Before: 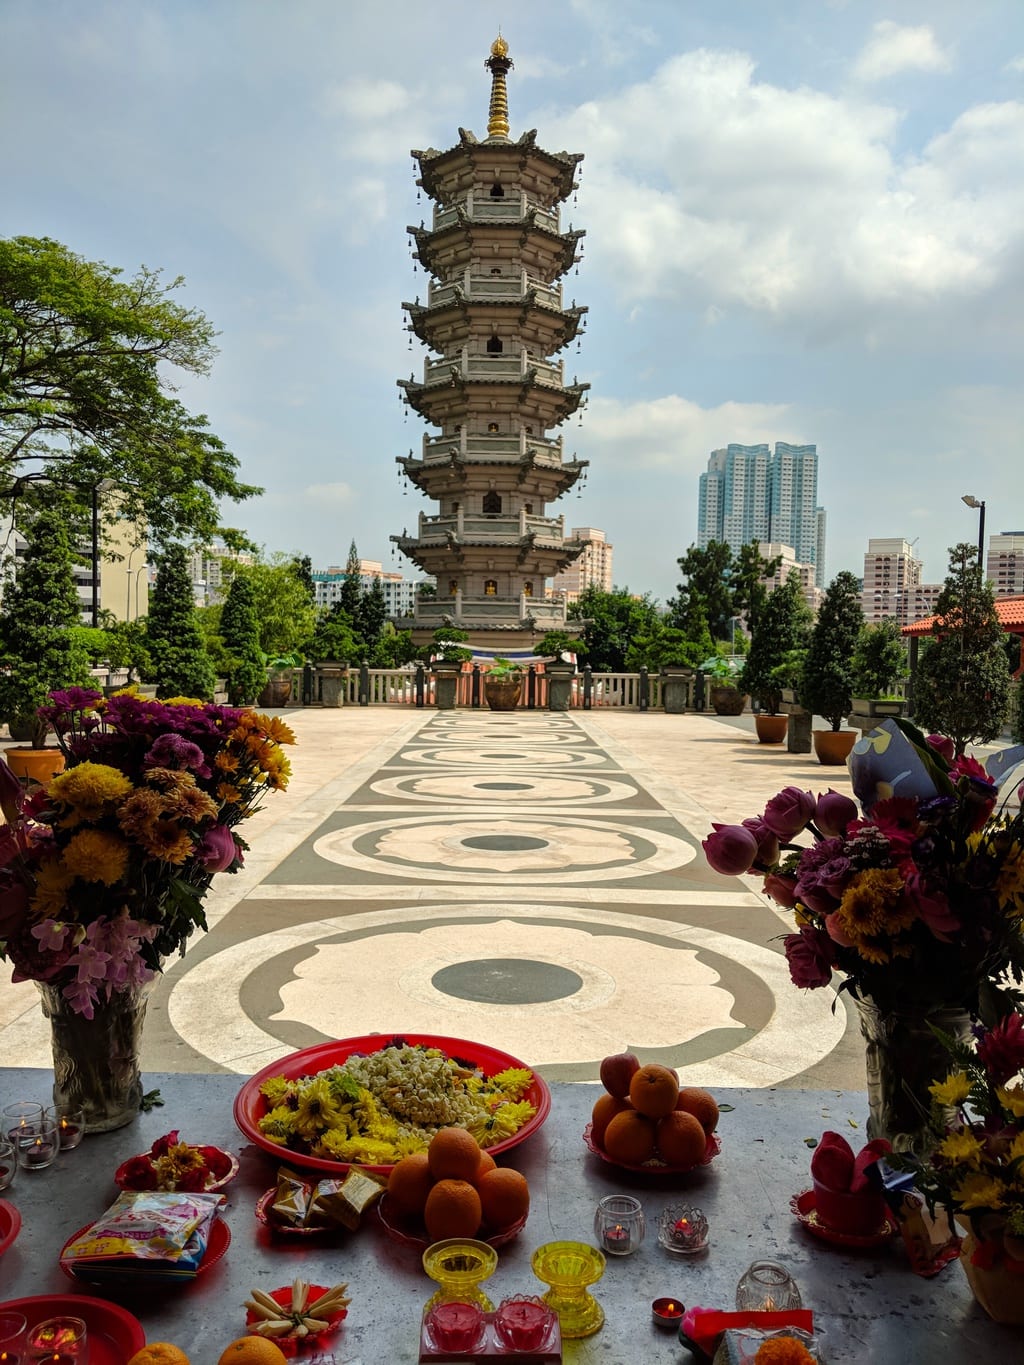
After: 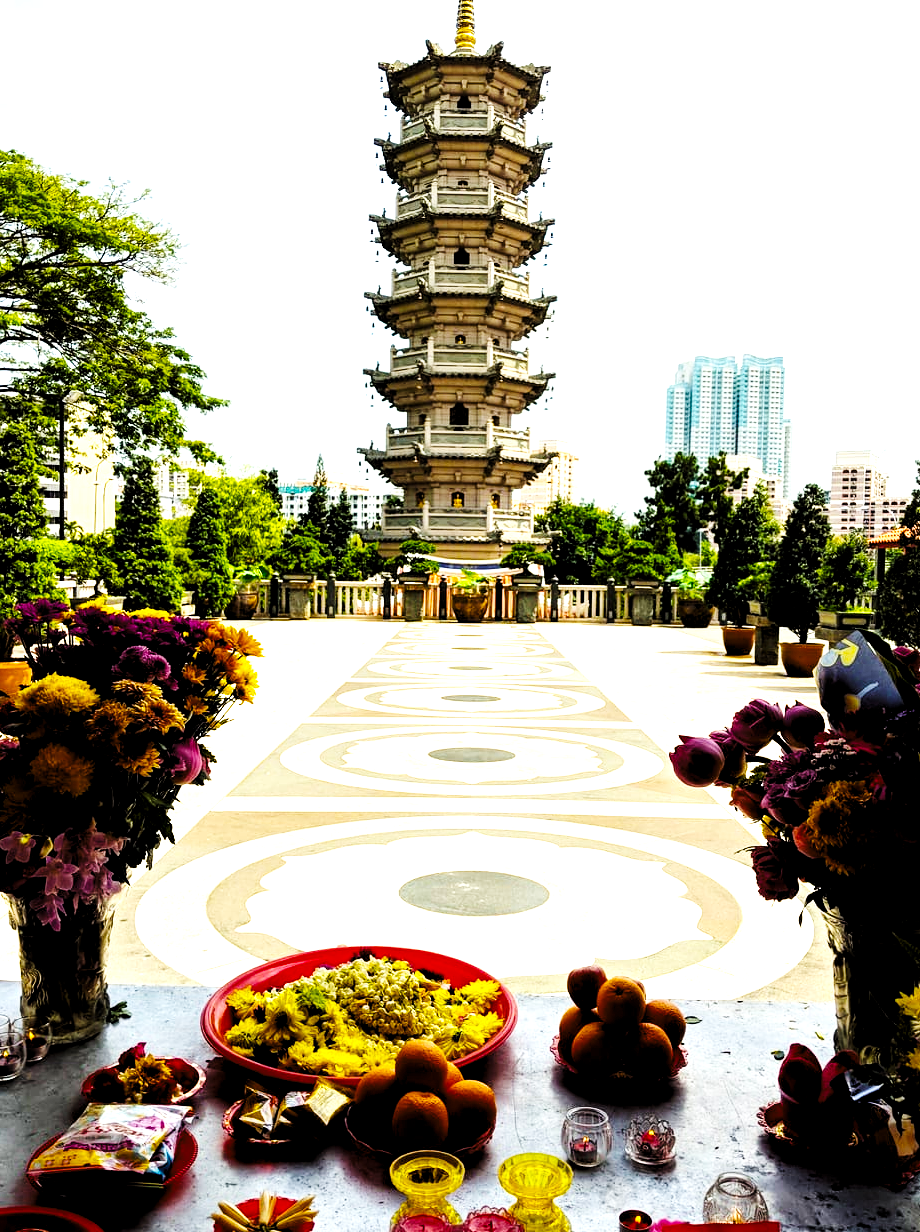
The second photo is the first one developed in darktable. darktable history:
base curve: curves: ch0 [(0, 0.003) (0.001, 0.002) (0.006, 0.004) (0.02, 0.022) (0.048, 0.086) (0.094, 0.234) (0.162, 0.431) (0.258, 0.629) (0.385, 0.8) (0.548, 0.918) (0.751, 0.988) (1, 1)], preserve colors none
crop: left 3.253%, top 6.46%, right 6.826%, bottom 3.266%
color balance rgb: perceptual saturation grading › global saturation 31.109%, global vibrance 20%
levels: levels [0.101, 0.578, 0.953]
exposure: exposure 0.491 EV, compensate highlight preservation false
